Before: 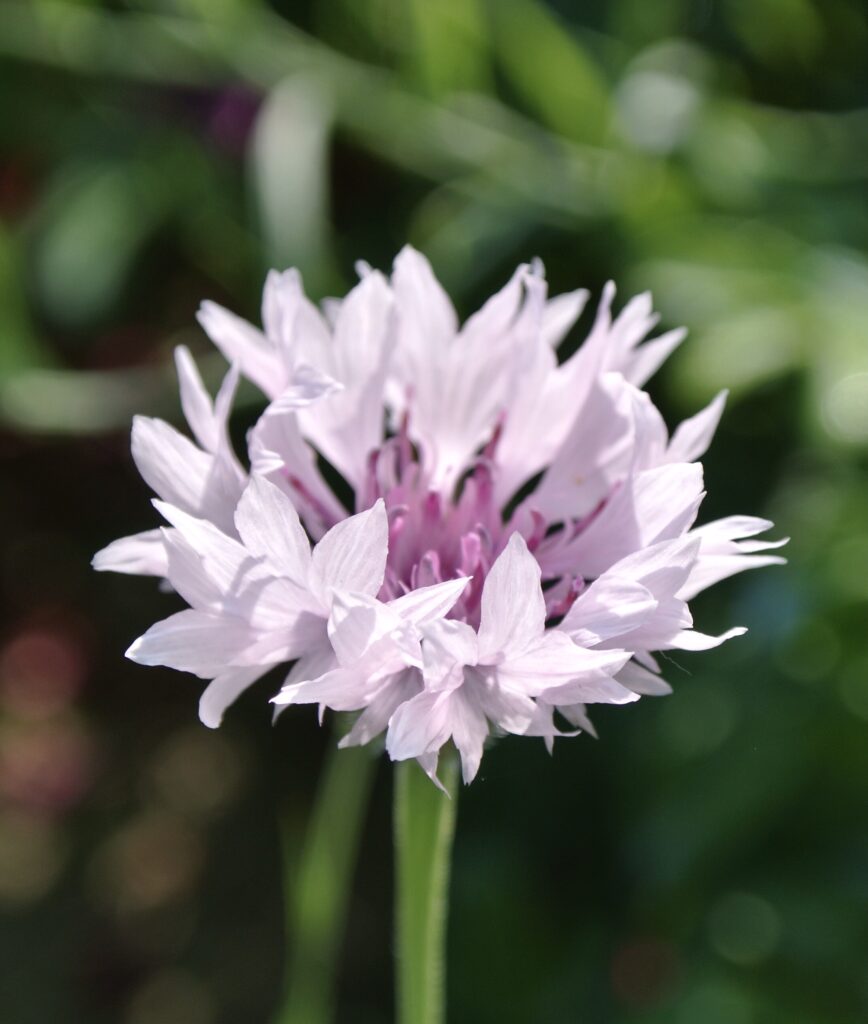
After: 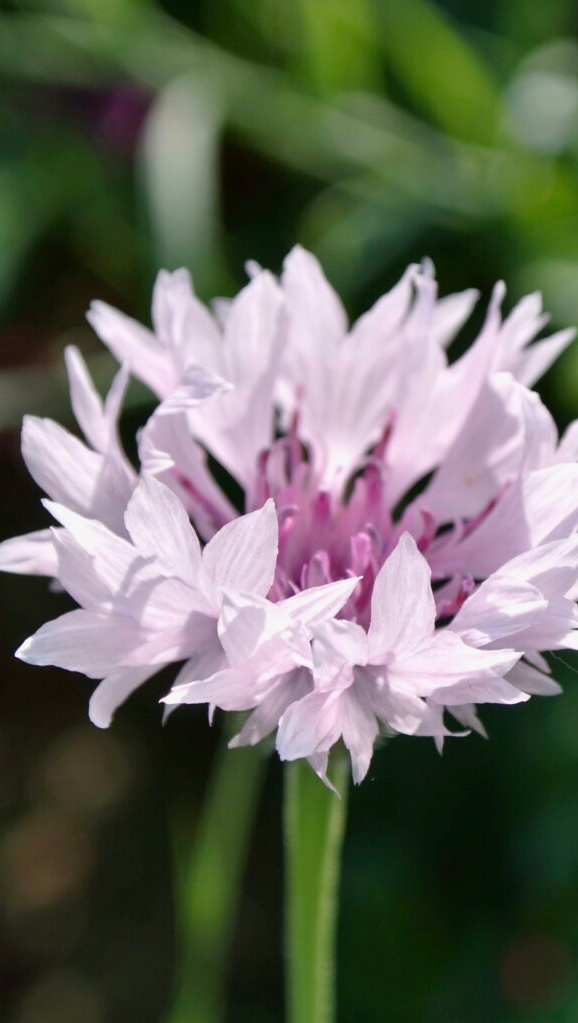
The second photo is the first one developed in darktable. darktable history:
crop and rotate: left 12.673%, right 20.66%
exposure: black level correction 0.002, exposure -0.1 EV, compensate highlight preservation false
